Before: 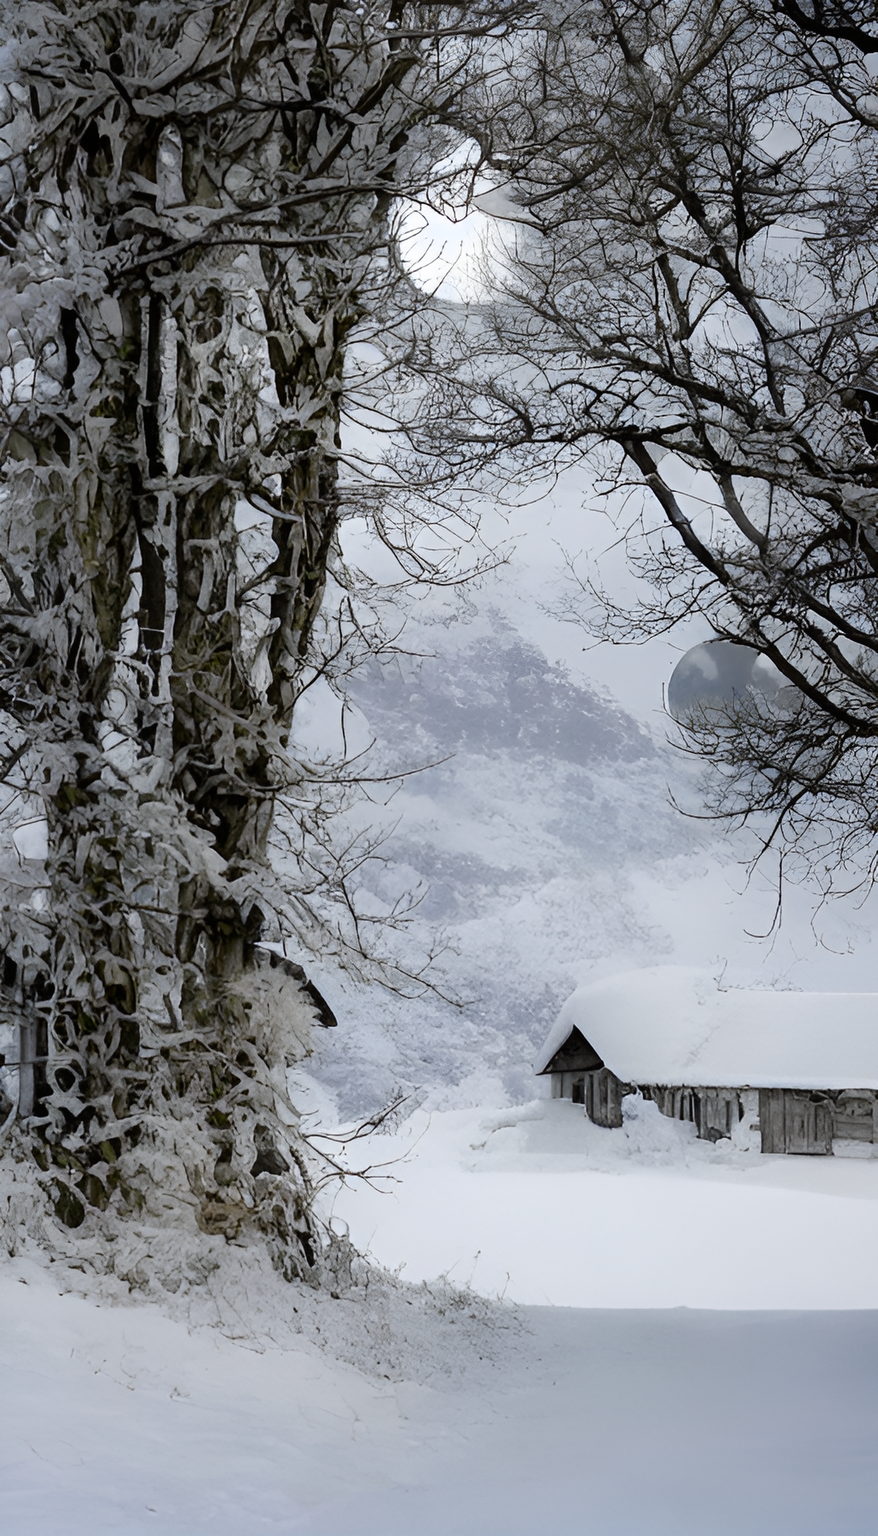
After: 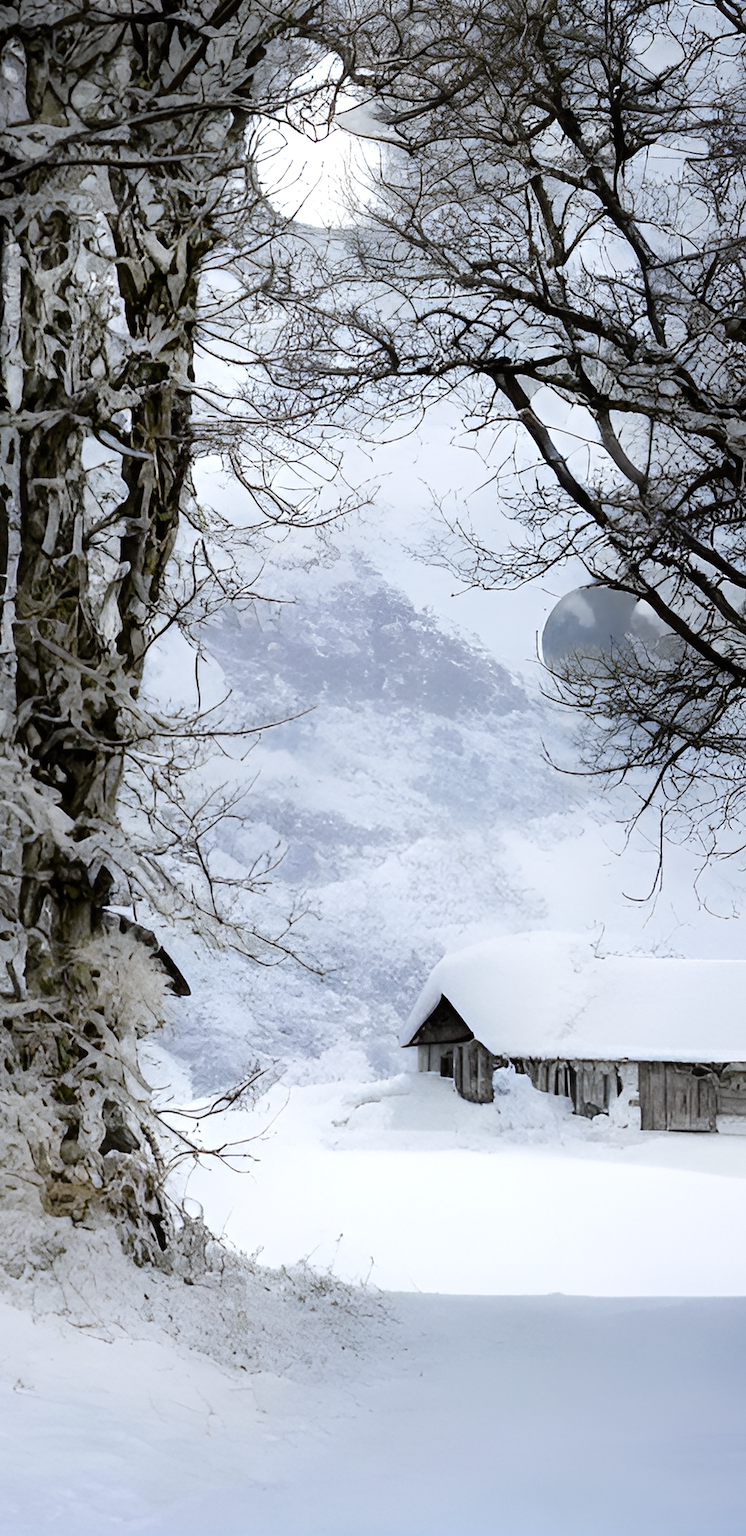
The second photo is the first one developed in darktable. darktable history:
tone equalizer: -8 EV -0.45 EV, -7 EV -0.371 EV, -6 EV -0.306 EV, -5 EV -0.255 EV, -3 EV 0.237 EV, -2 EV 0.345 EV, -1 EV 0.4 EV, +0 EV 0.4 EV
velvia: on, module defaults
crop and rotate: left 18.004%, top 5.814%, right 1.861%
